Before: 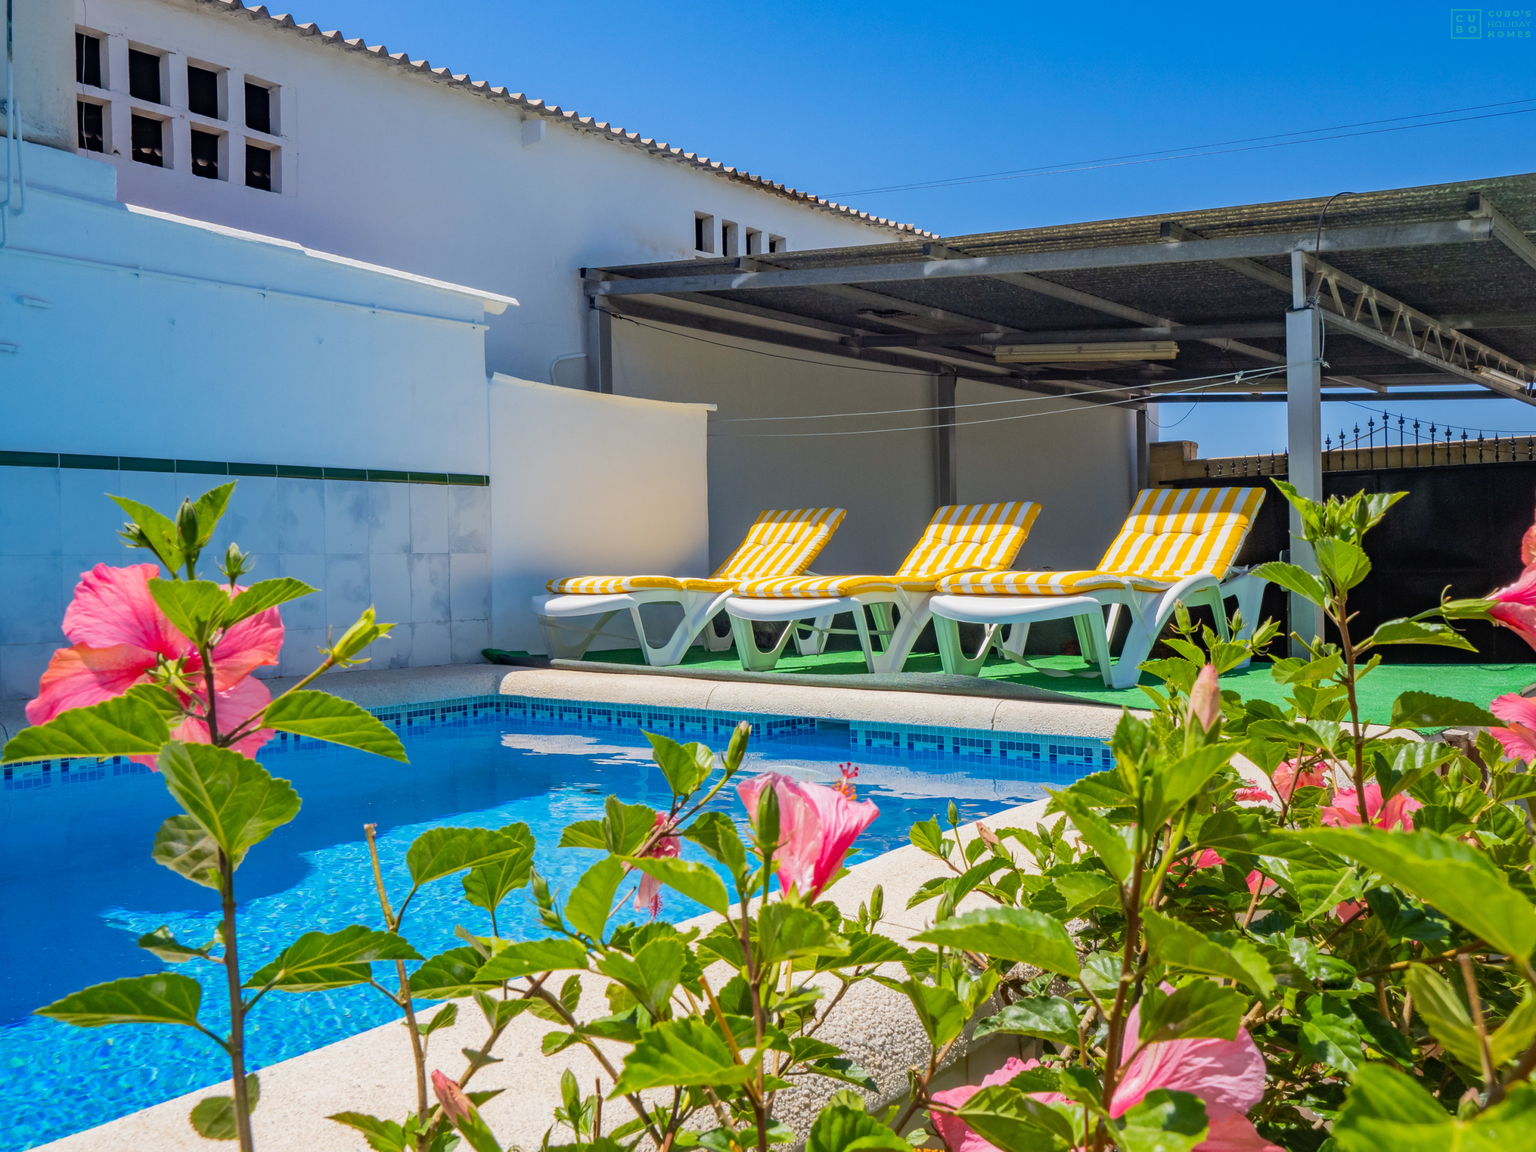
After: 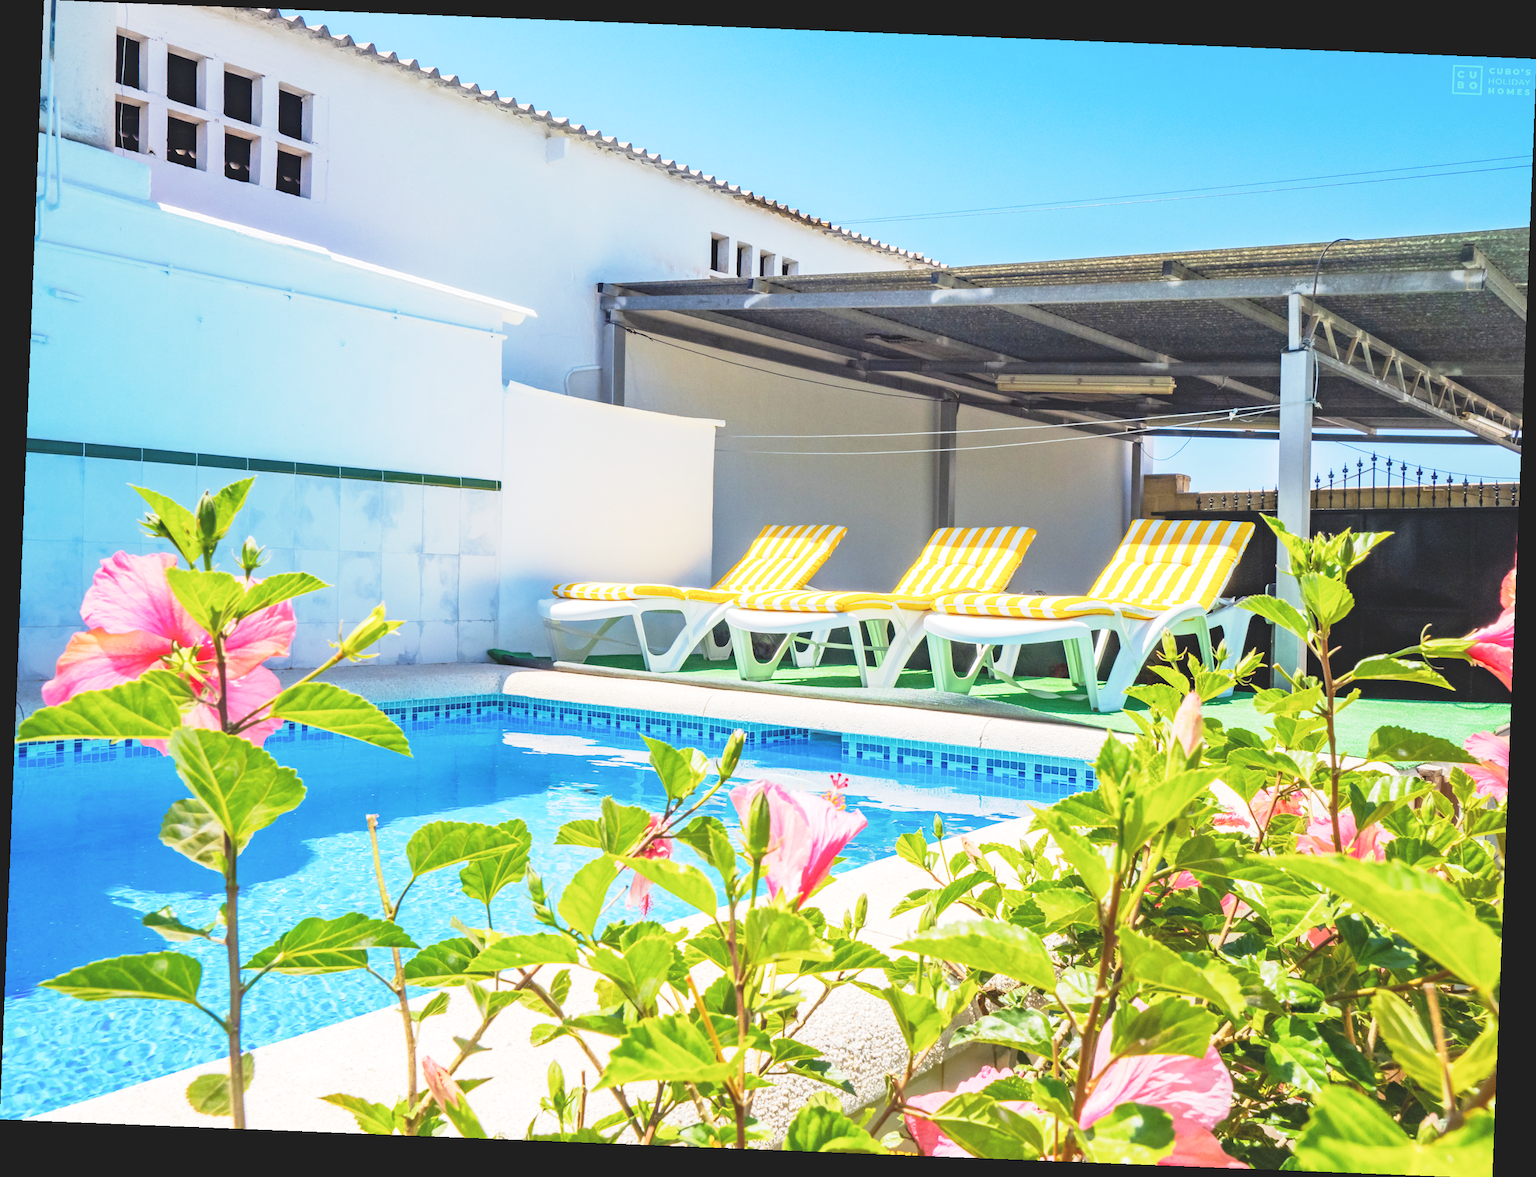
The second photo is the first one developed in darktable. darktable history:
rotate and perspective: rotation 2.27°, automatic cropping off
white balance: emerald 1
exposure: black level correction -0.005, exposure 1 EV, compensate highlight preservation false
base curve: curves: ch0 [(0, 0) (0.088, 0.125) (0.176, 0.251) (0.354, 0.501) (0.613, 0.749) (1, 0.877)], preserve colors none
